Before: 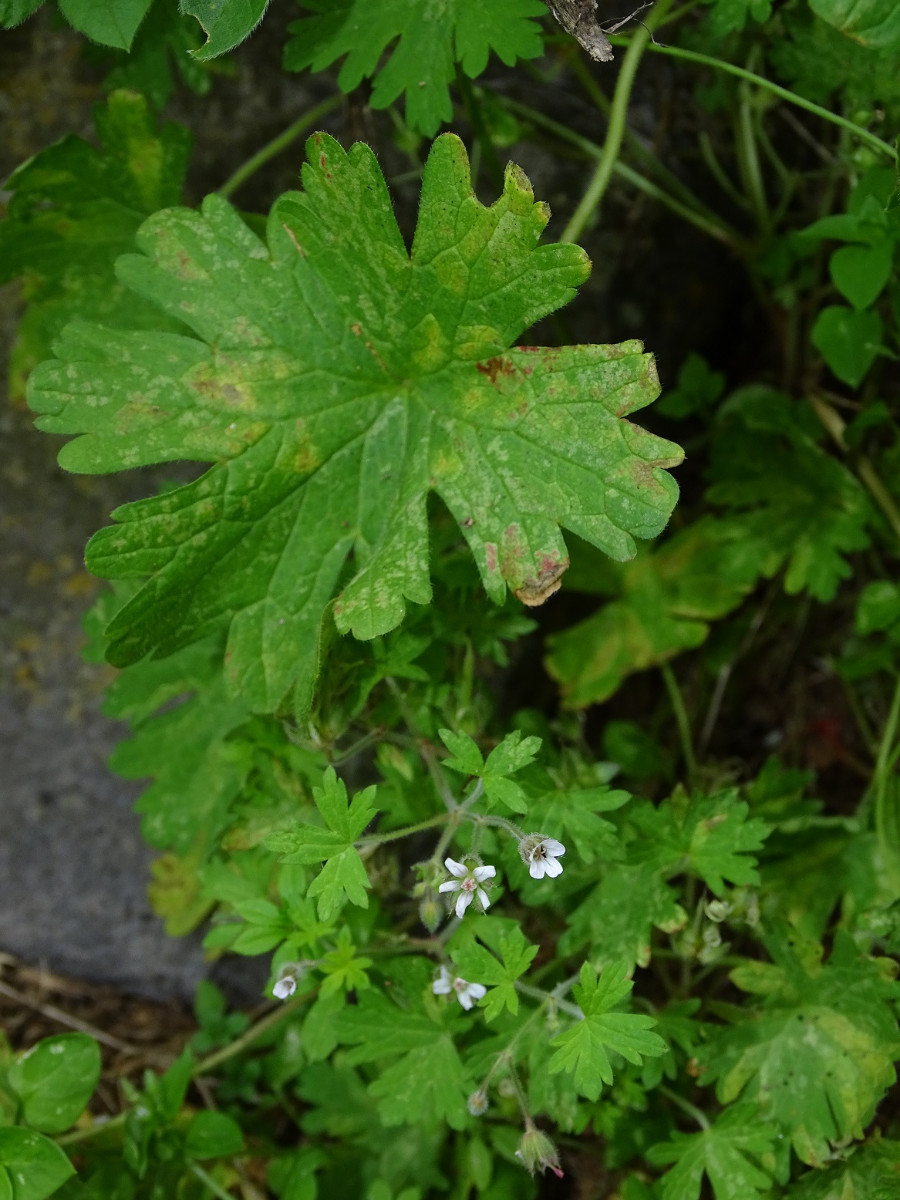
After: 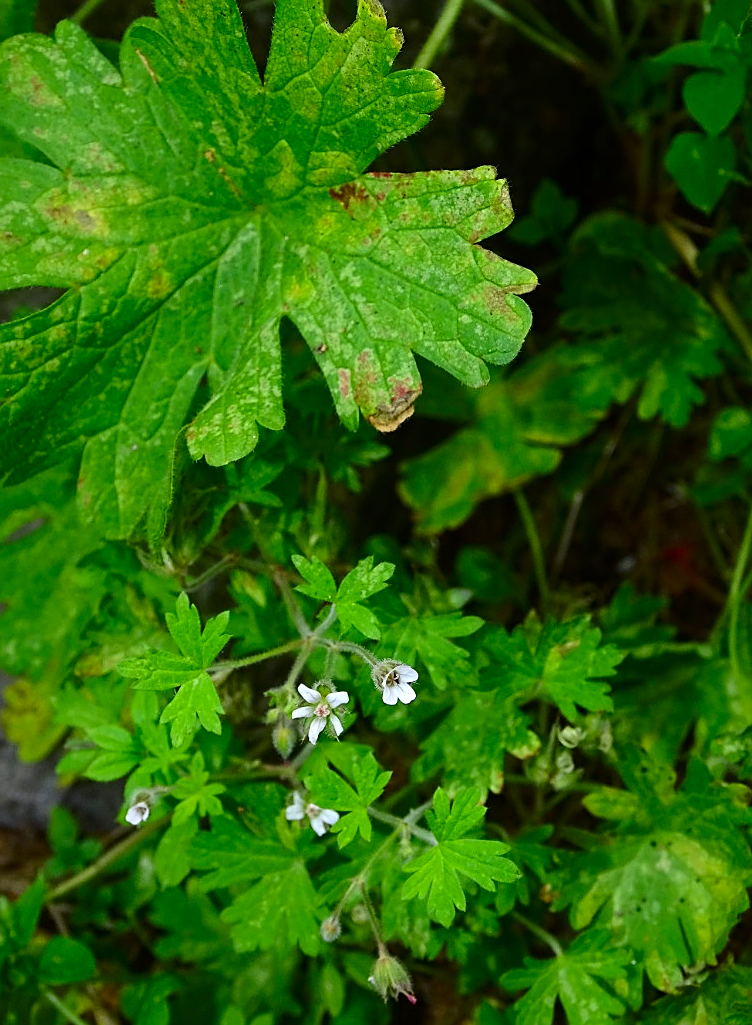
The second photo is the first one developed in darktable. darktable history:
exposure: exposure 0.198 EV, compensate exposure bias true, compensate highlight preservation false
crop: left 16.376%, top 14.558%
sharpen: on, module defaults
contrast brightness saturation: contrast 0.171, saturation 0.296
